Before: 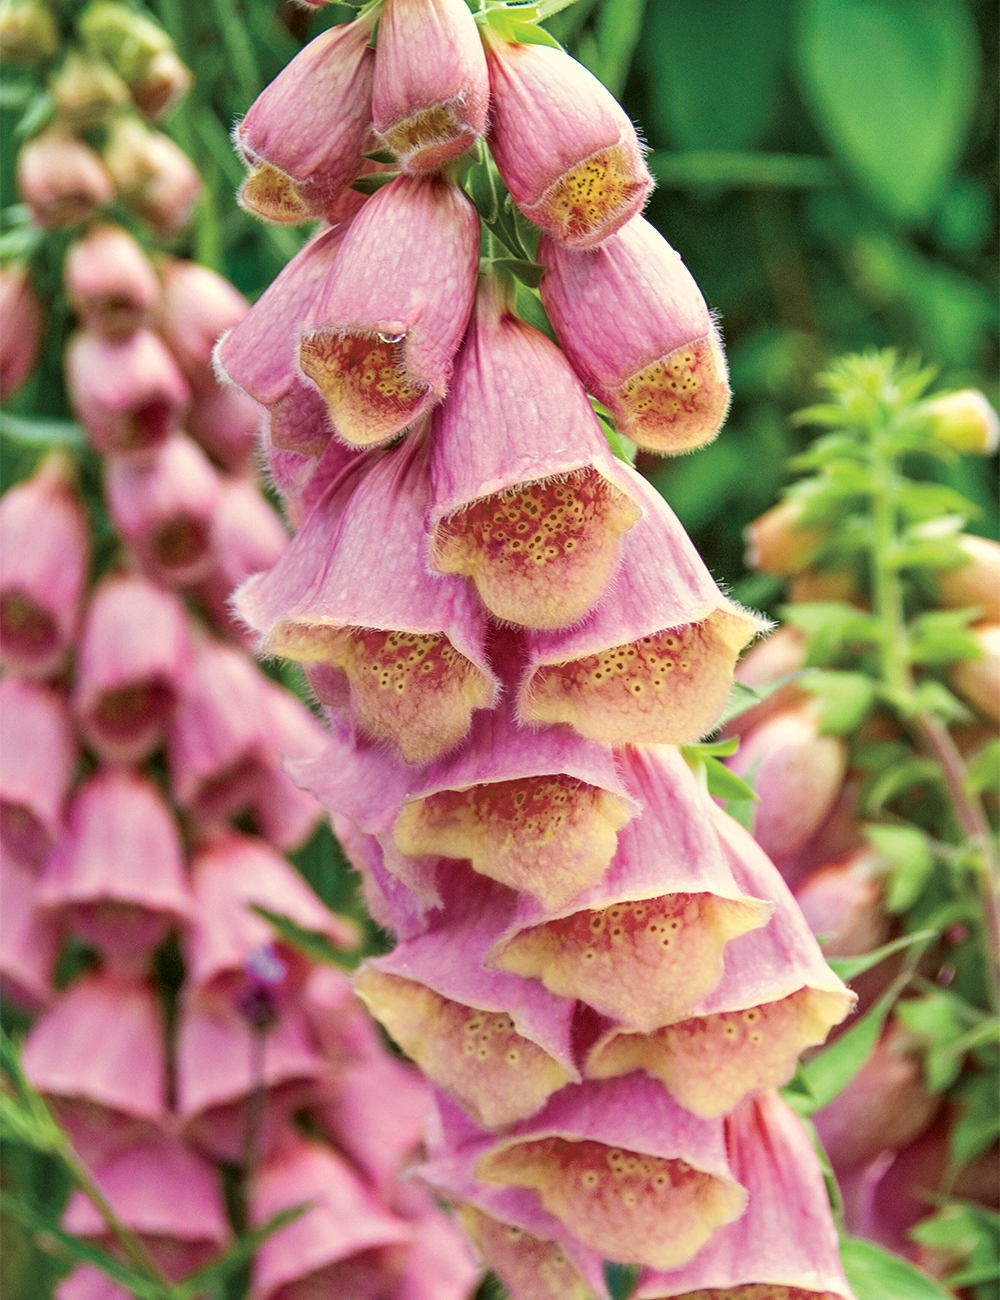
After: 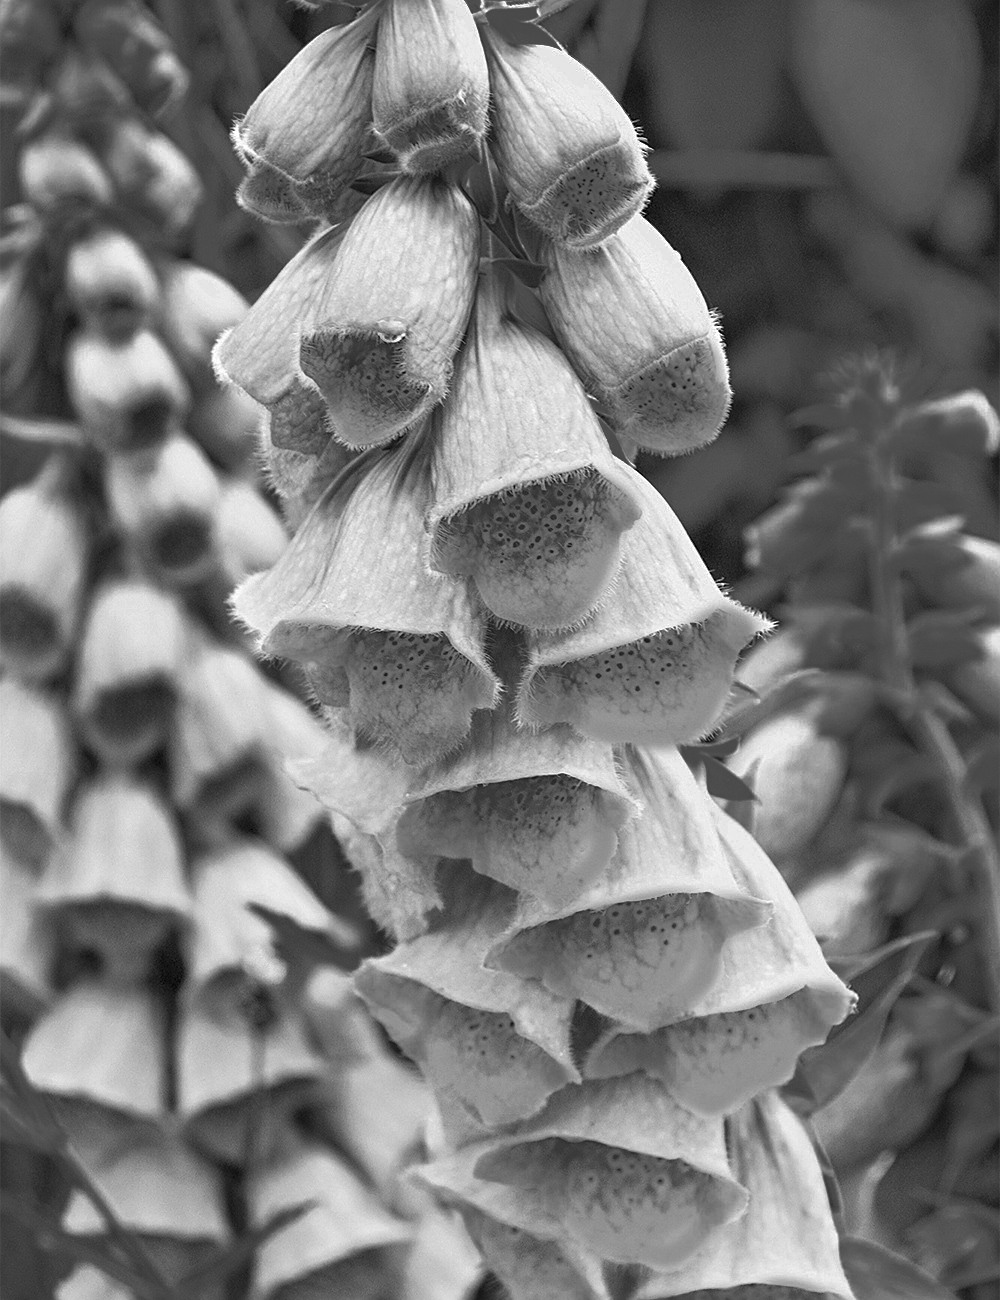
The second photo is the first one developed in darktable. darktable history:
color zones: curves: ch0 [(0.287, 0.048) (0.493, 0.484) (0.737, 0.816)]; ch1 [(0, 0) (0.143, 0) (0.286, 0) (0.429, 0) (0.571, 0) (0.714, 0) (0.857, 0)]
exposure: black level correction 0, exposure 0.592 EV, compensate highlight preservation false
sharpen: on, module defaults
